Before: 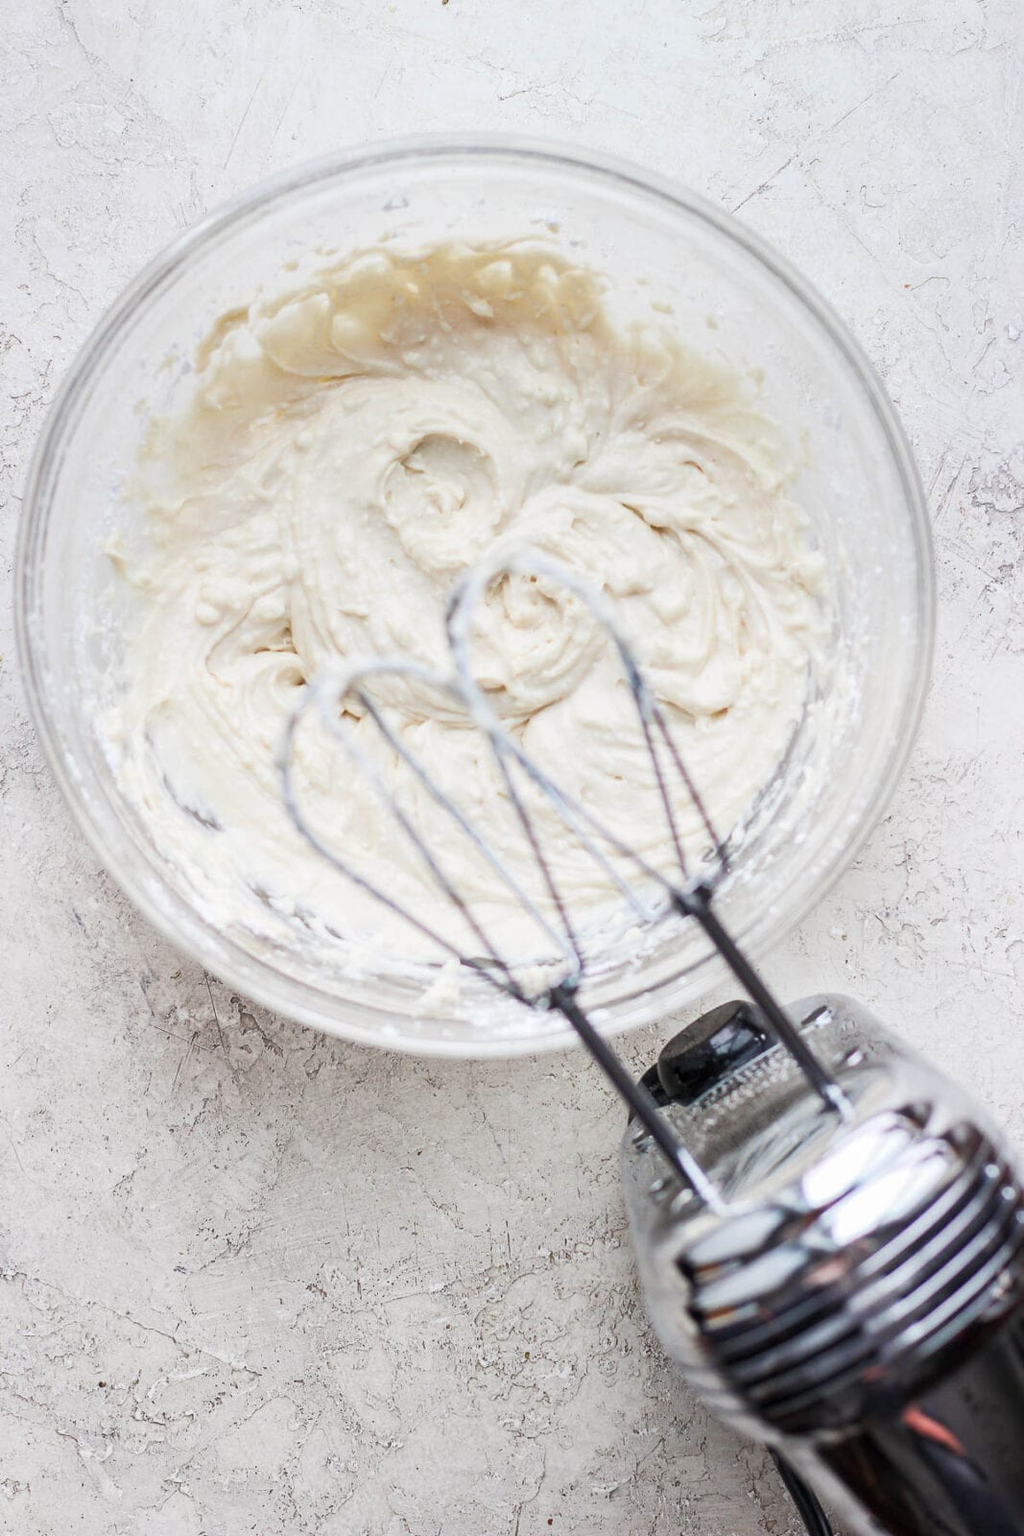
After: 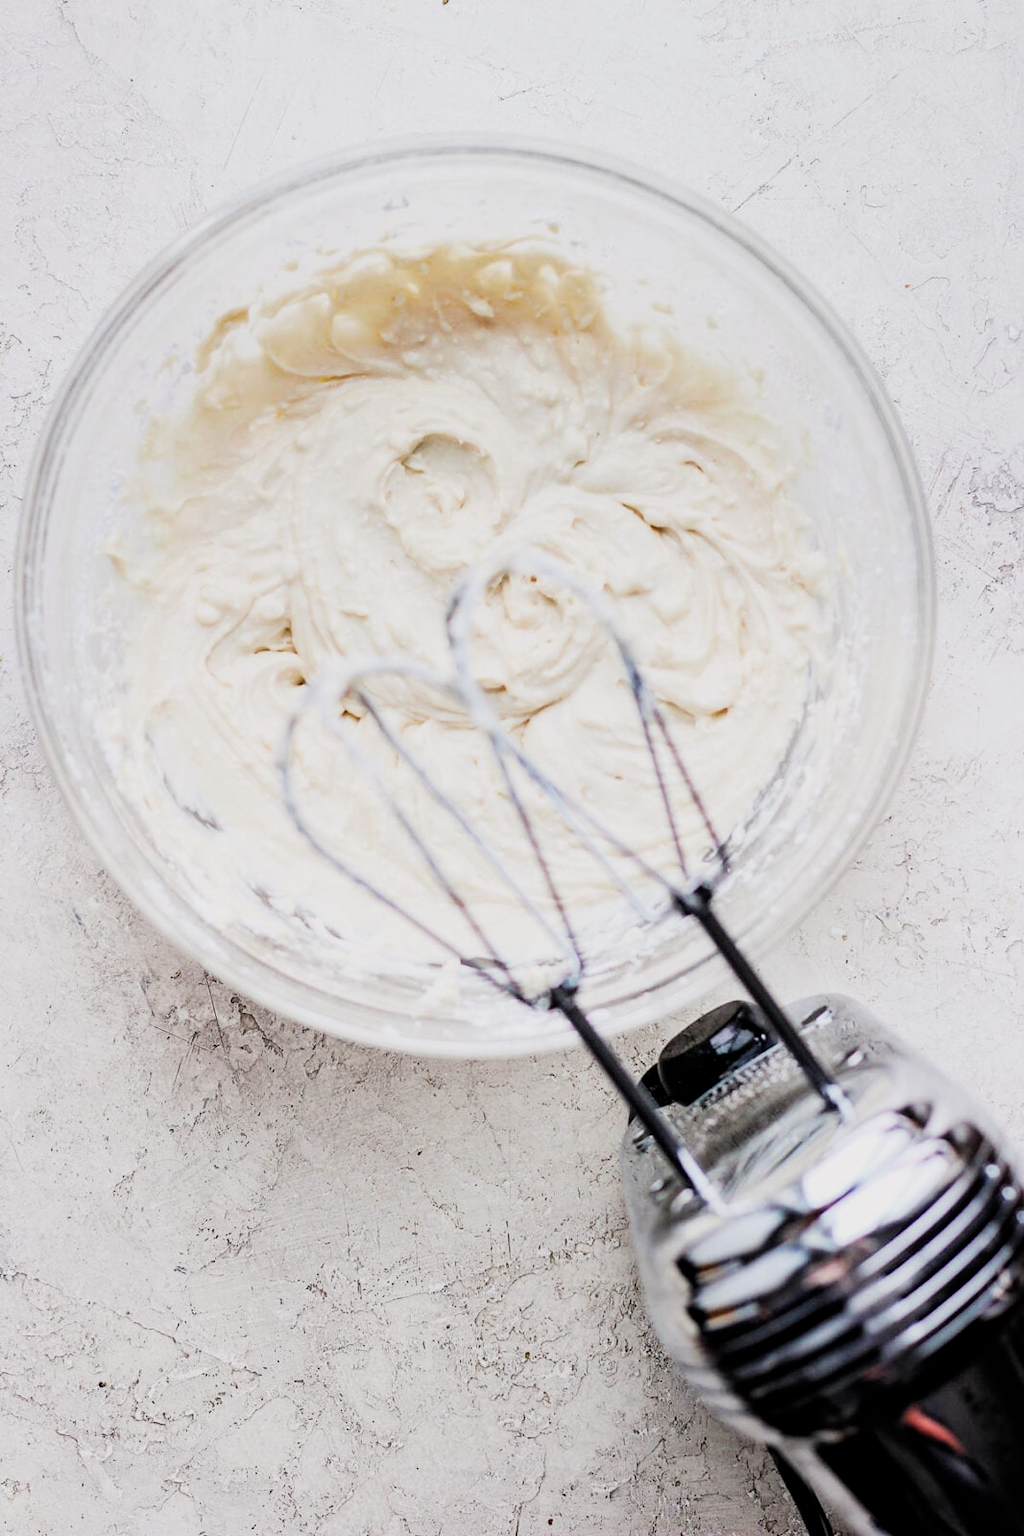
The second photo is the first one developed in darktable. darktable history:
filmic rgb: black relative exposure -5.03 EV, white relative exposure 3.97 EV, hardness 2.9, contrast 1.196, highlights saturation mix -28.68%
color balance rgb: highlights gain › chroma 0.236%, highlights gain › hue 332.98°, perceptual saturation grading › global saturation 17.73%, global vibrance 6.702%, contrast 12.818%, saturation formula JzAzBz (2021)
